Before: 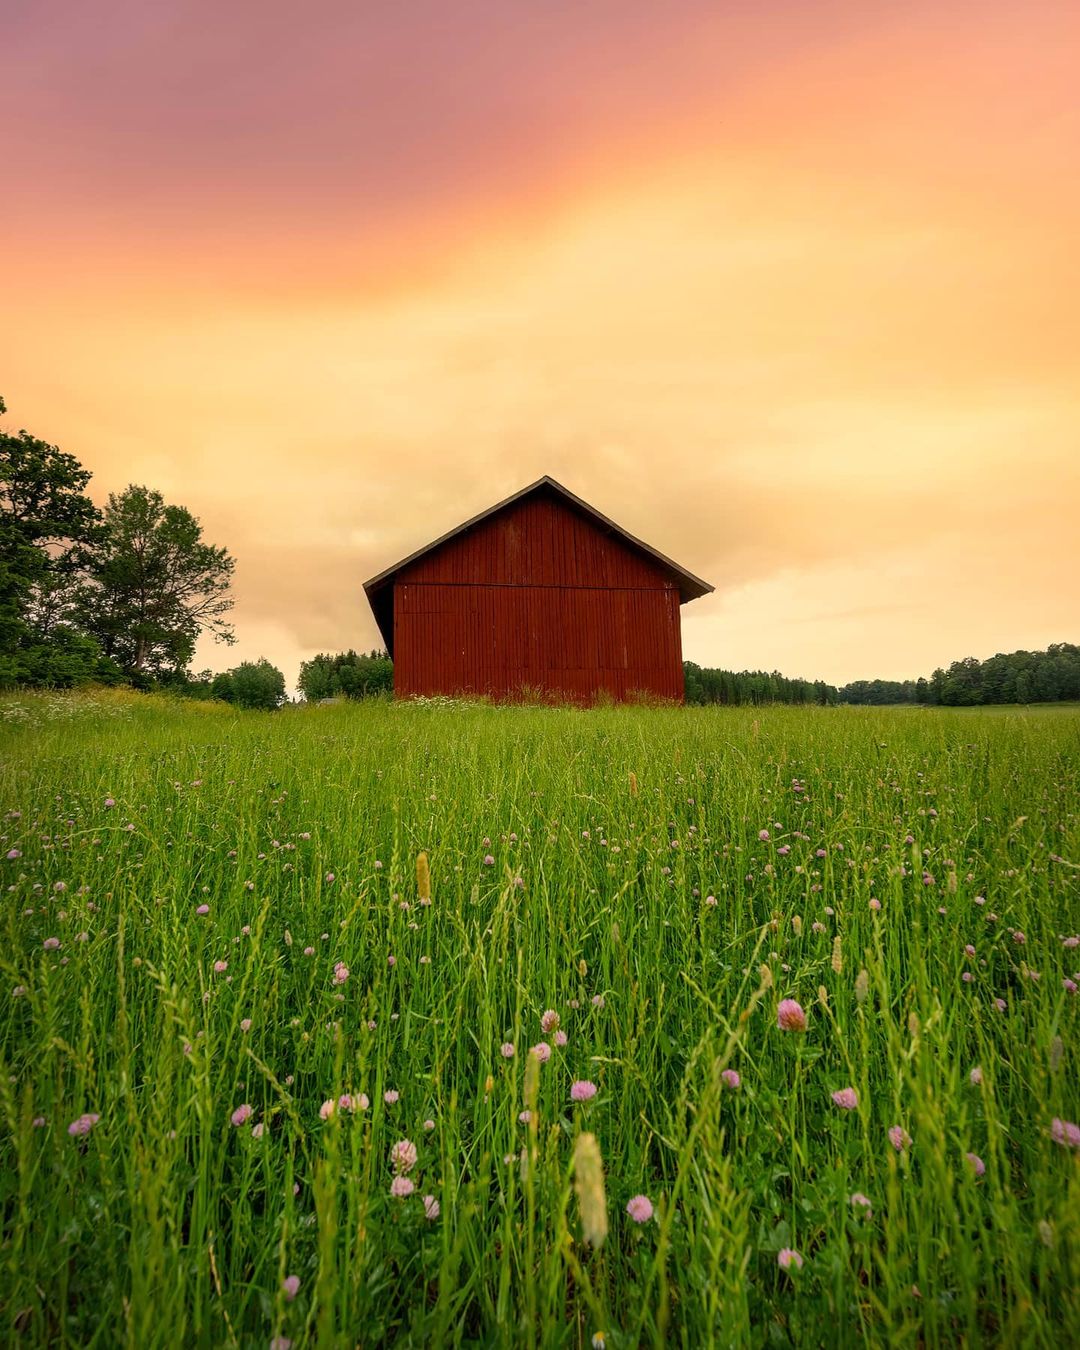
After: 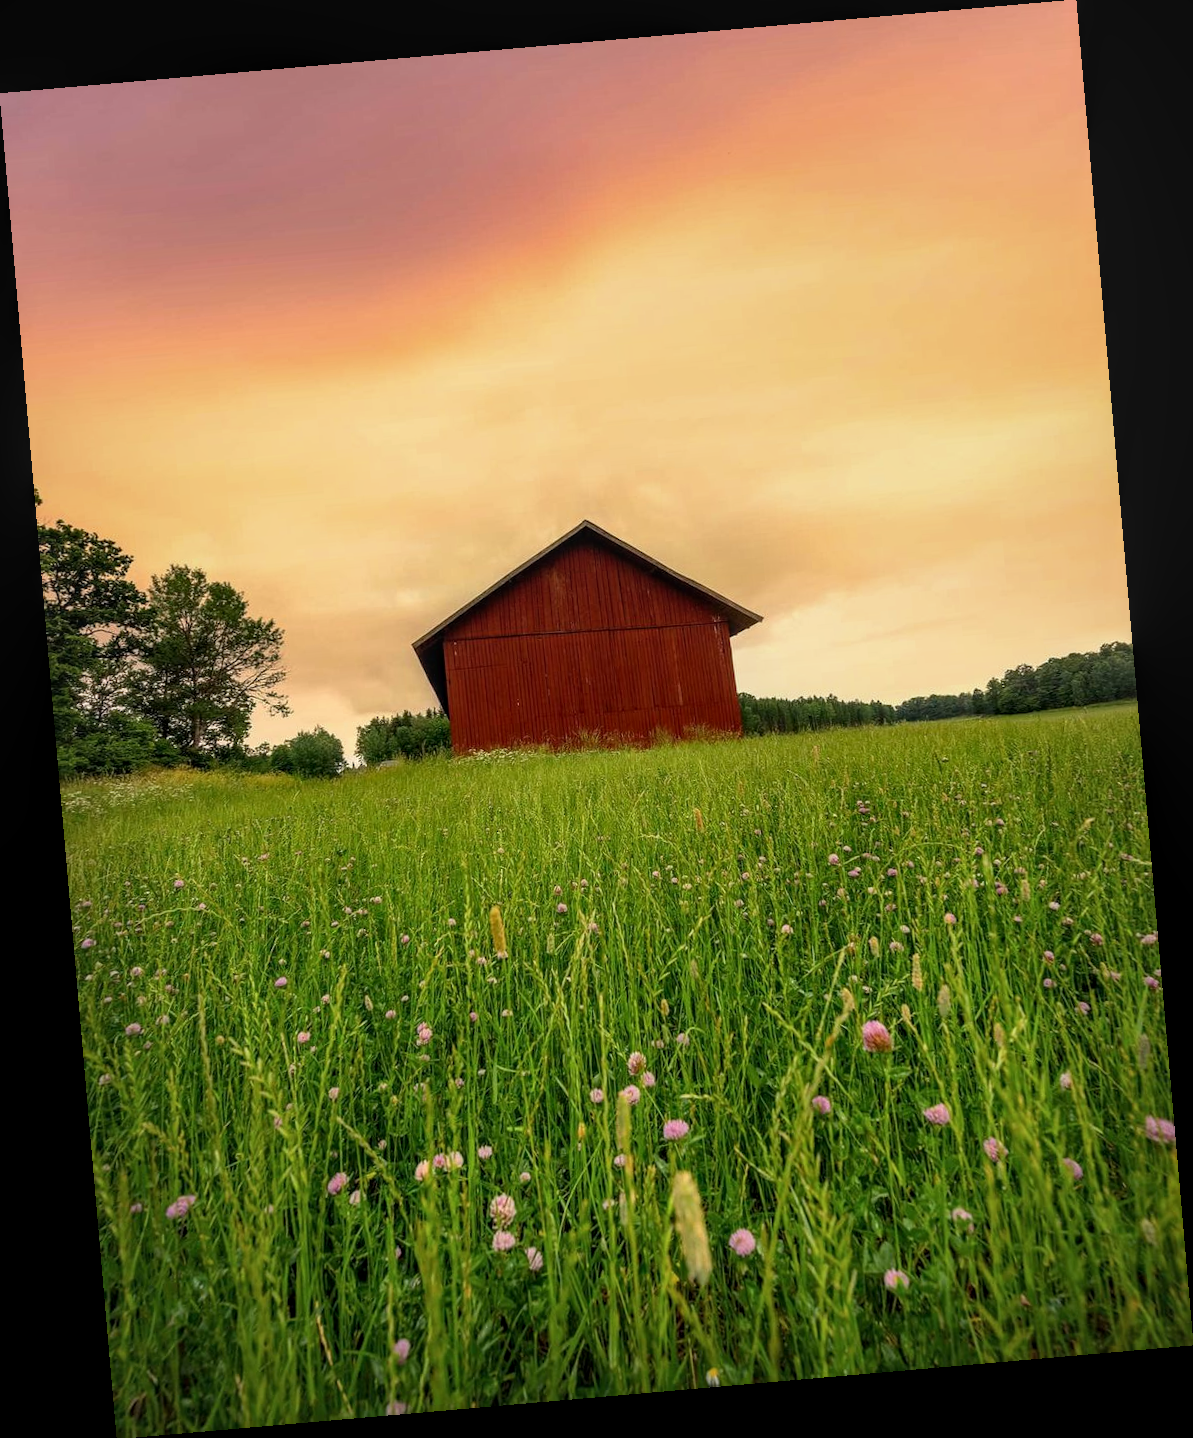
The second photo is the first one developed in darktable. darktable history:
rotate and perspective: rotation -4.98°, automatic cropping off
local contrast: on, module defaults
